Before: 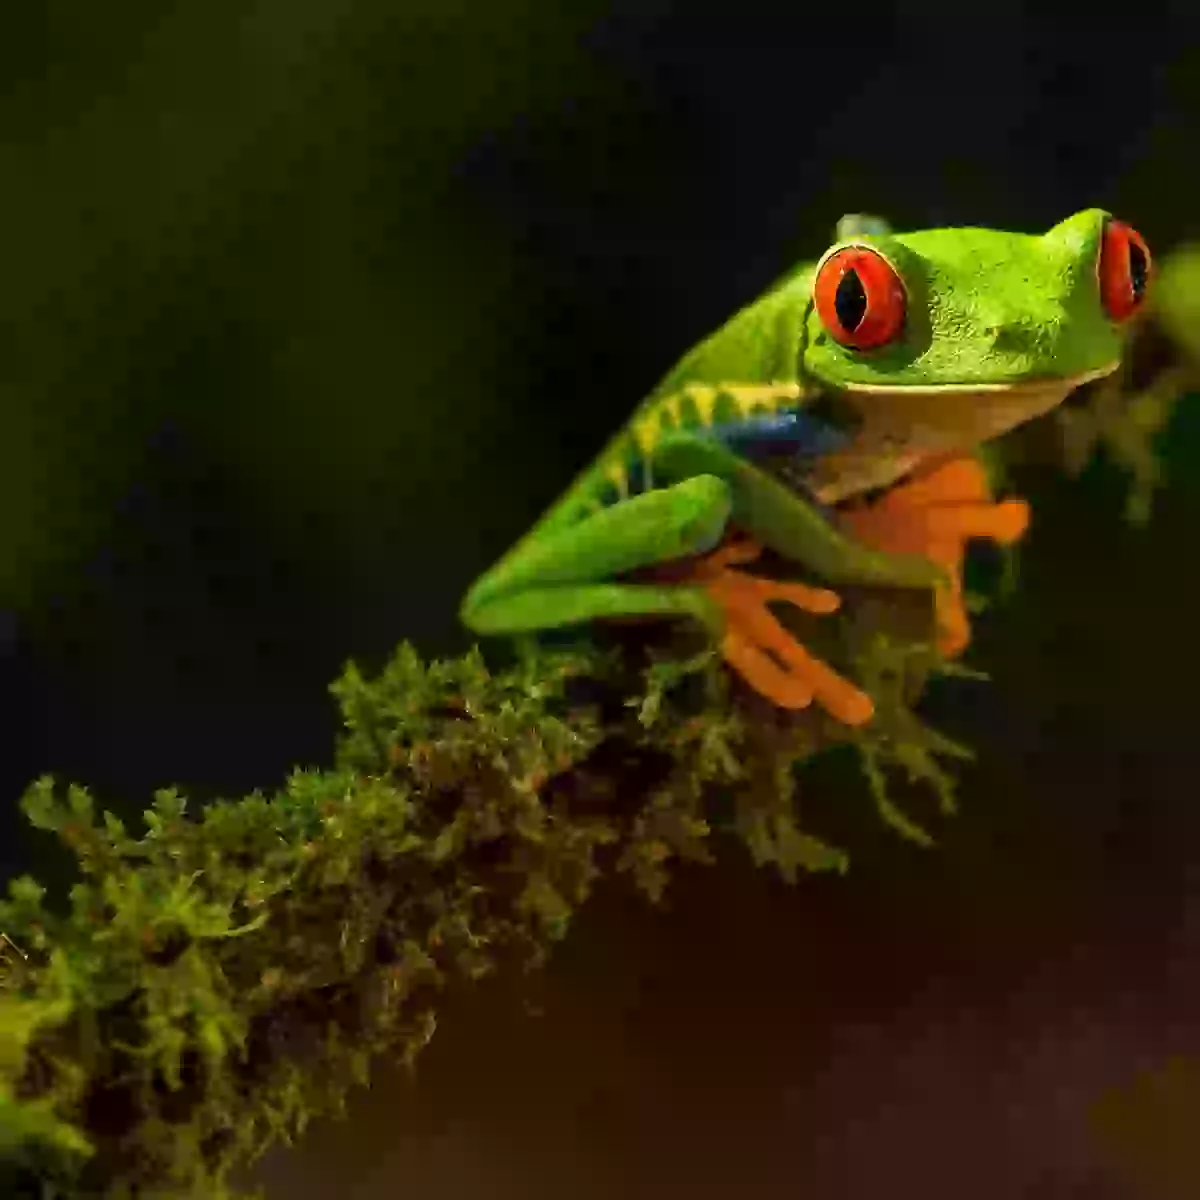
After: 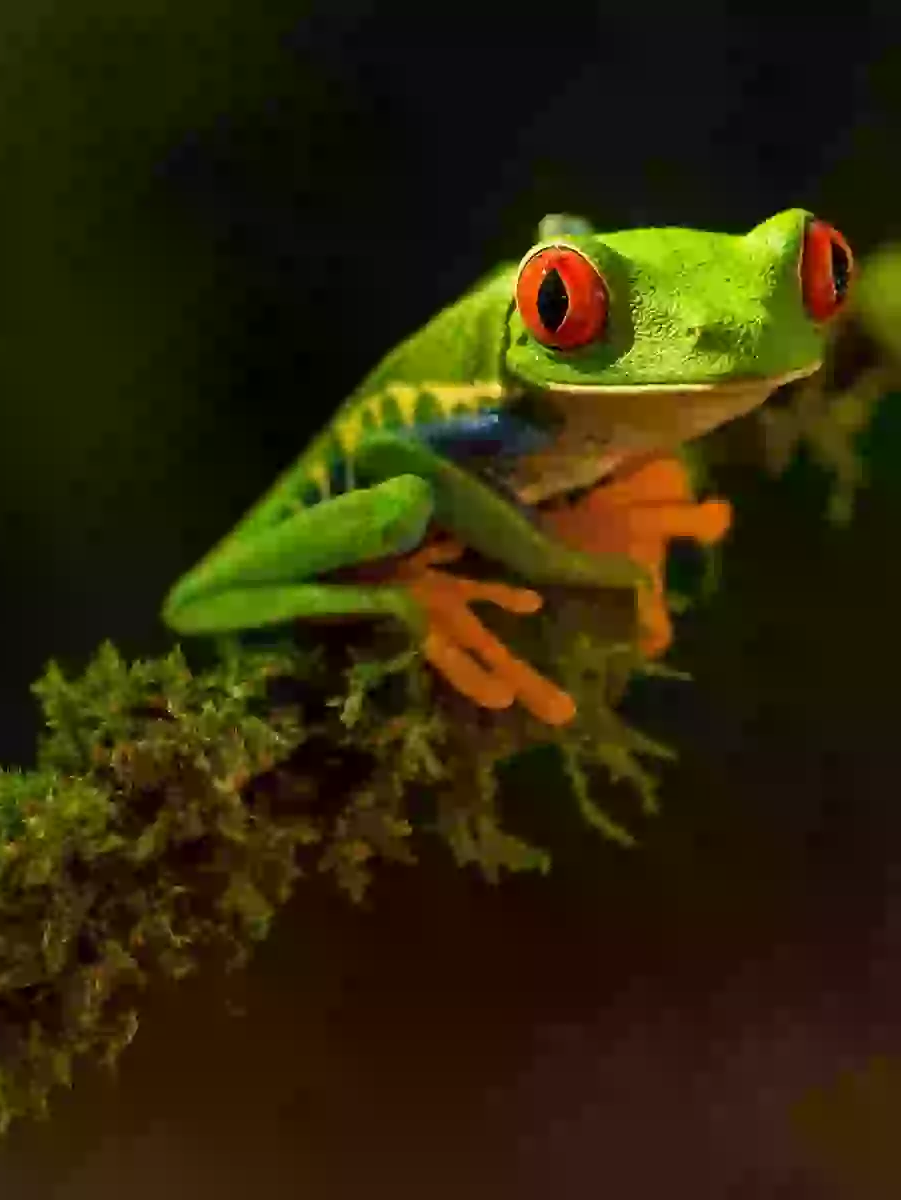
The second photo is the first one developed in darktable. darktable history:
crop and rotate: left 24.891%
